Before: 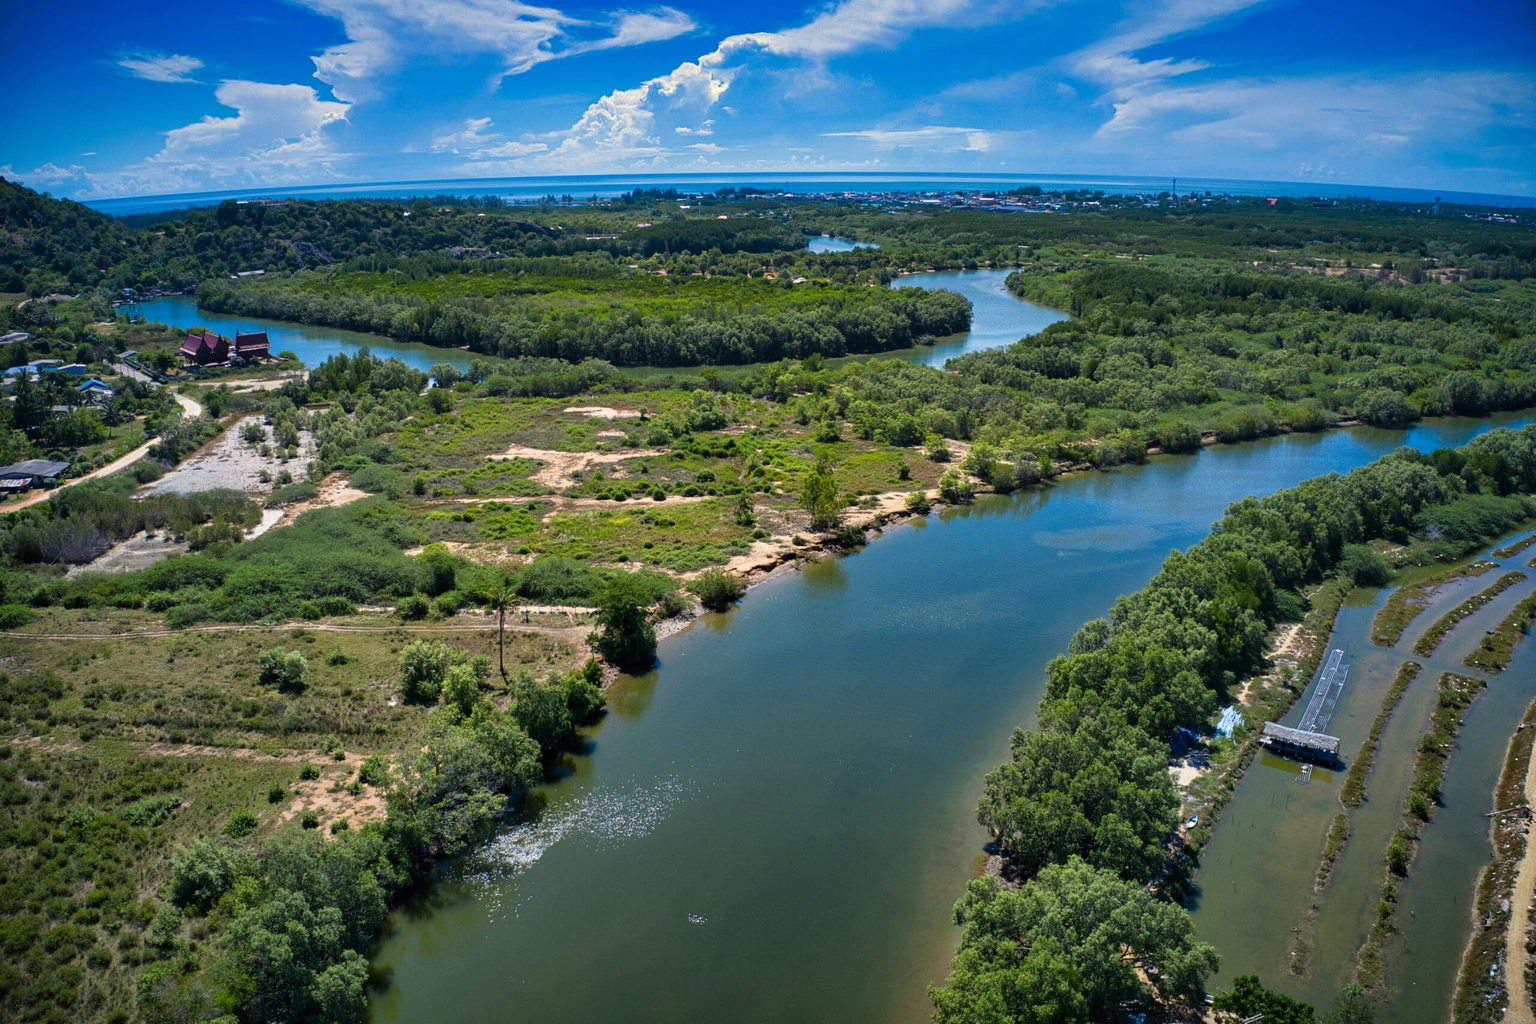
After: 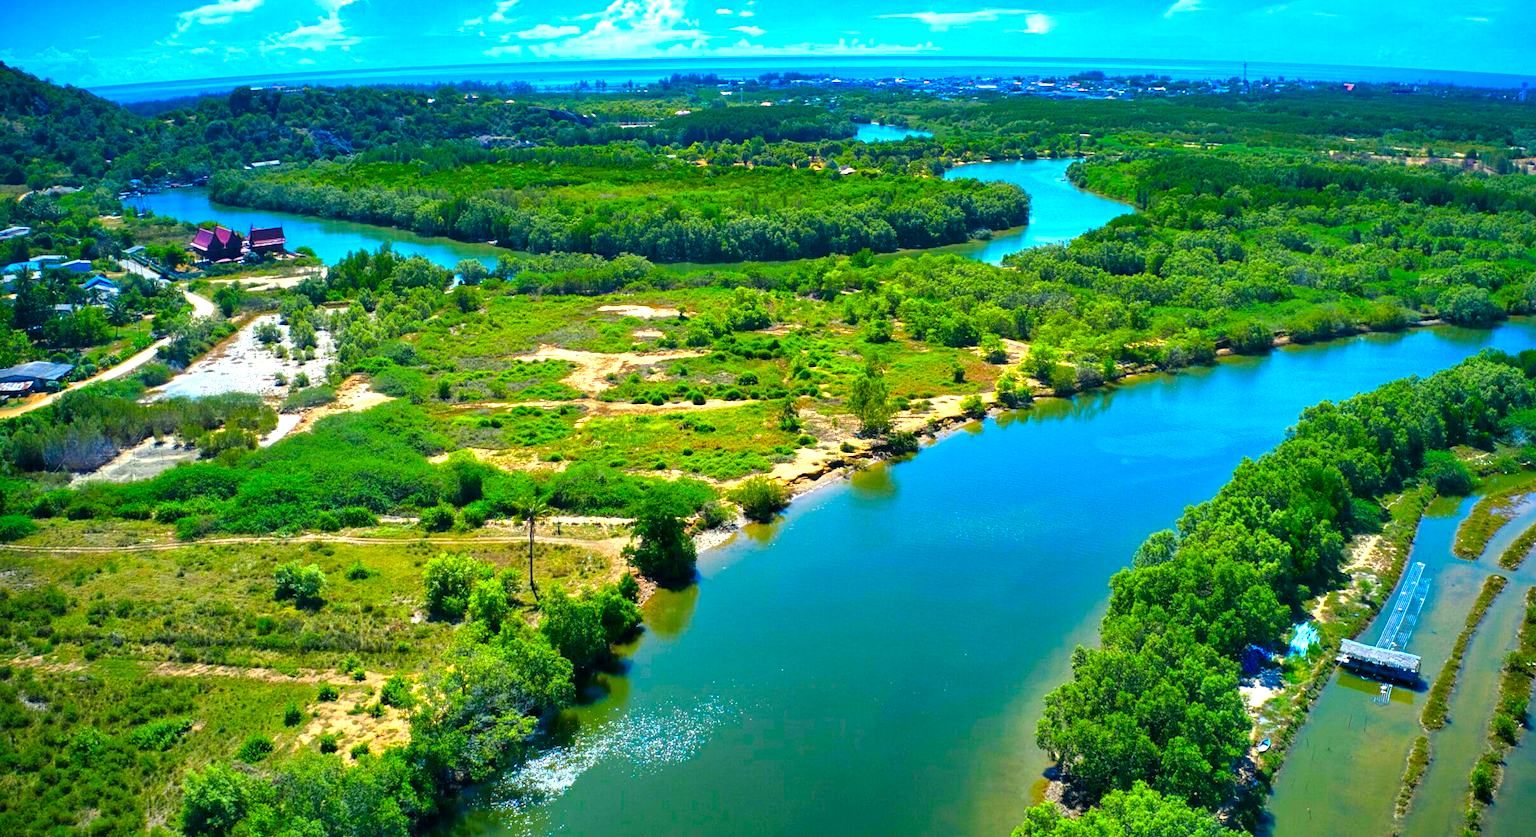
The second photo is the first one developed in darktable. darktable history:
color correction: highlights a* -7.33, highlights b* 1.26, shadows a* -3.55, saturation 1.4
exposure: exposure 1 EV, compensate highlight preservation false
crop and rotate: angle 0.03°, top 11.643%, right 5.651%, bottom 11.189%
color balance rgb: linear chroma grading › global chroma 15%, perceptual saturation grading › global saturation 30%
